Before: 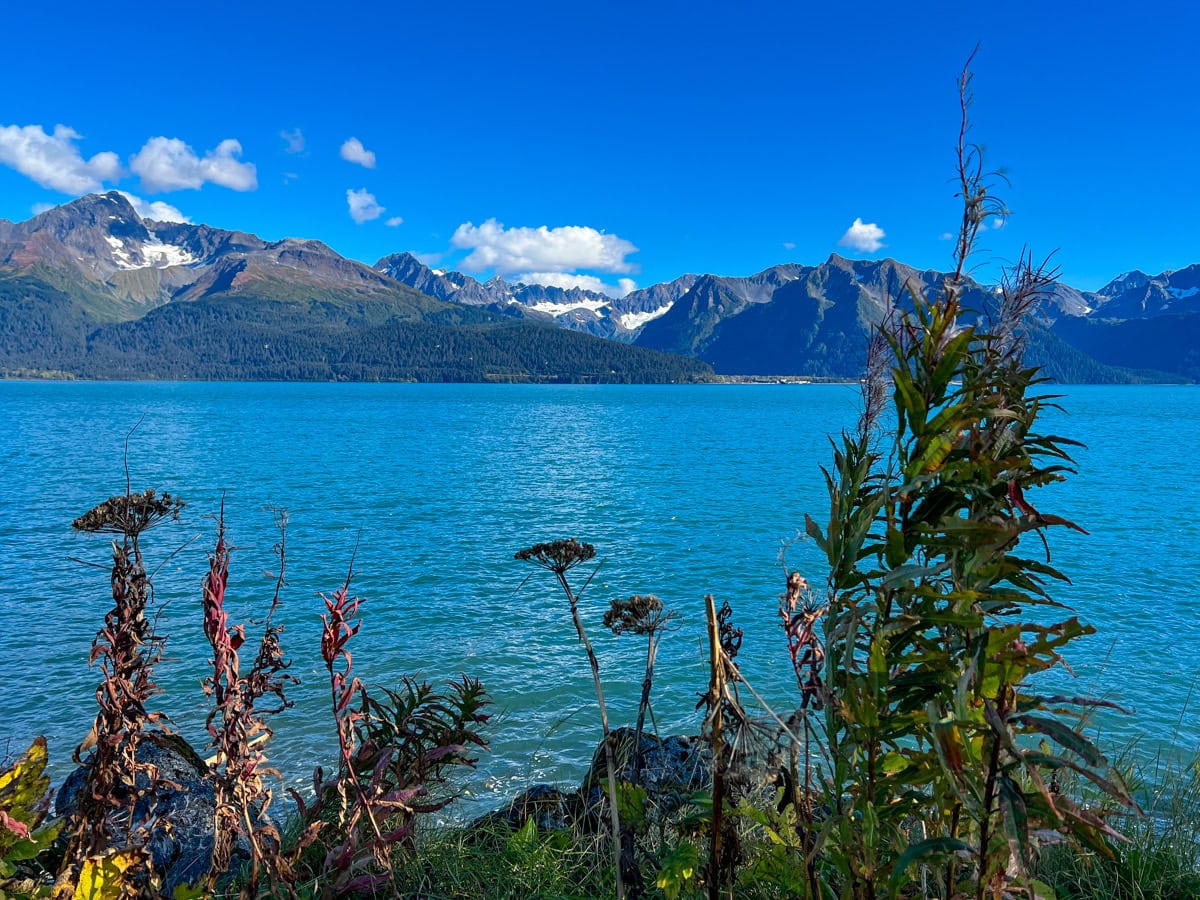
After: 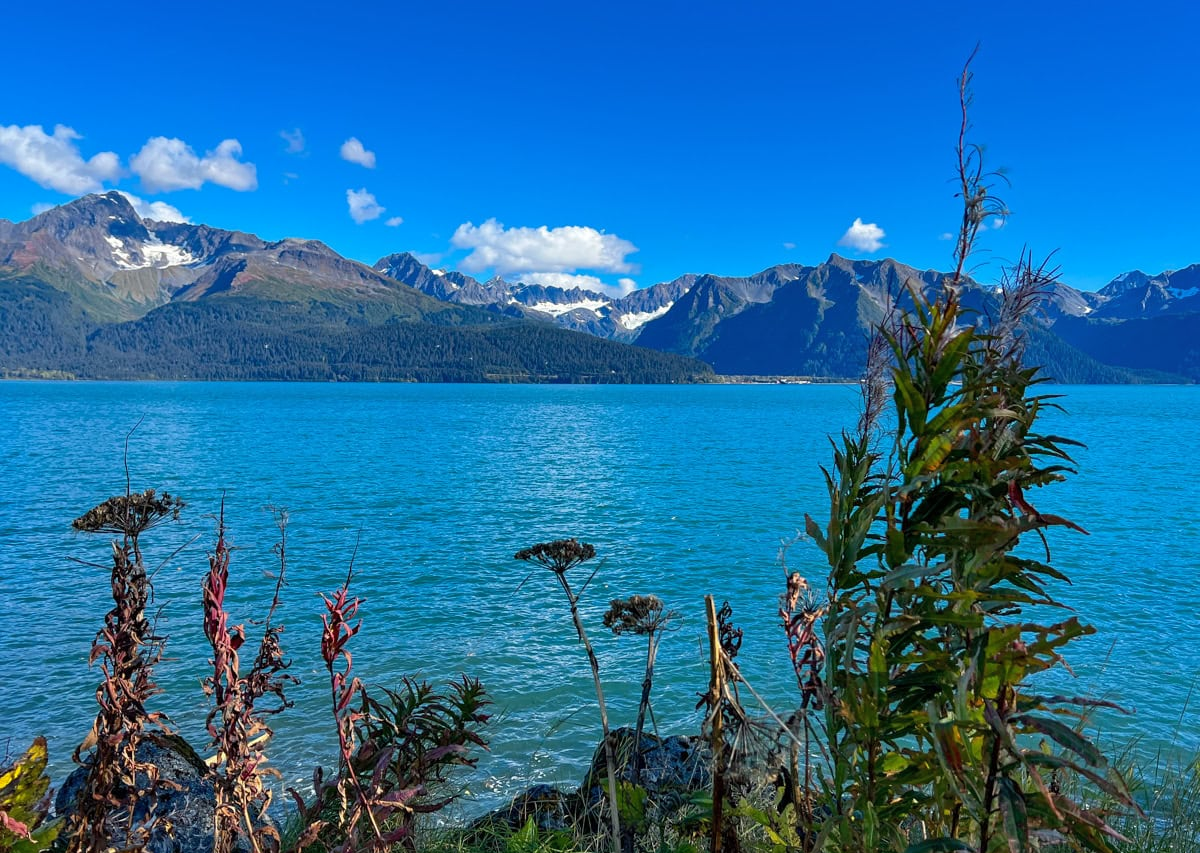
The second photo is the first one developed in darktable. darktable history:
shadows and highlights: shadows 24.97, highlights -23.92
crop and rotate: top 0.005%, bottom 5.214%
exposure: compensate highlight preservation false
